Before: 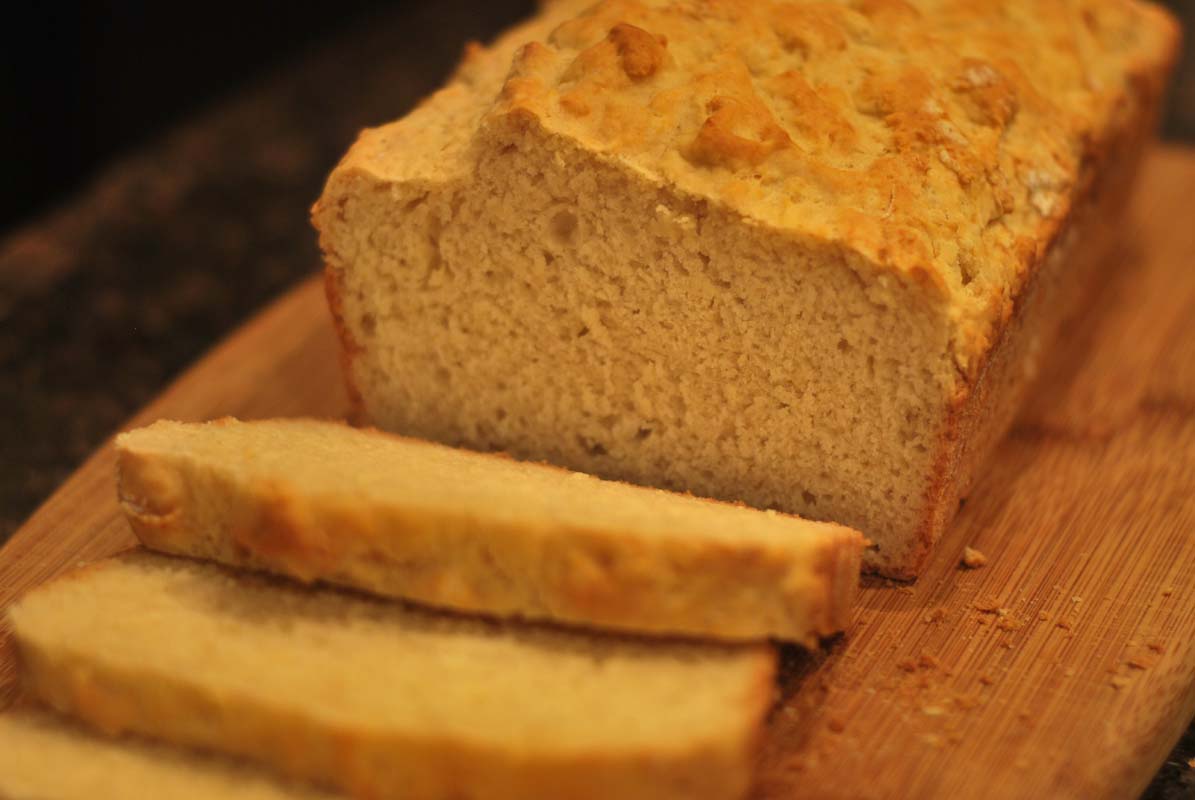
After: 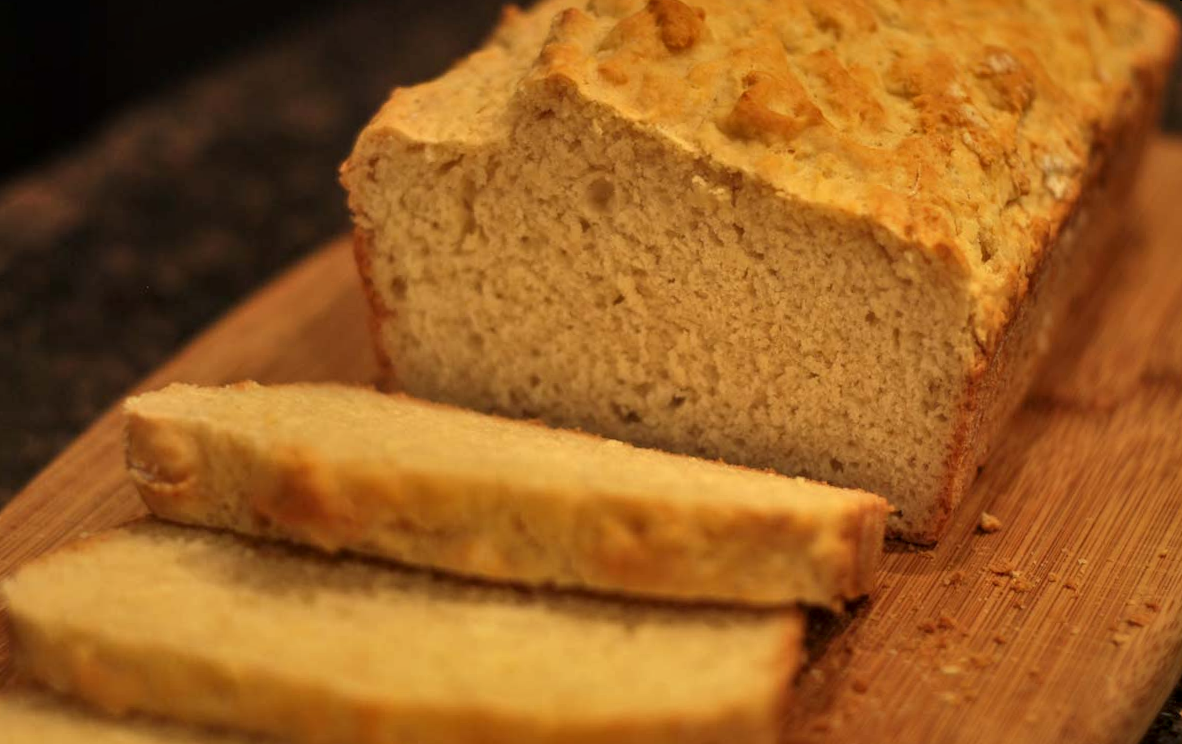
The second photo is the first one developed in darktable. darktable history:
rotate and perspective: rotation 0.679°, lens shift (horizontal) 0.136, crop left 0.009, crop right 0.991, crop top 0.078, crop bottom 0.95
local contrast: on, module defaults
